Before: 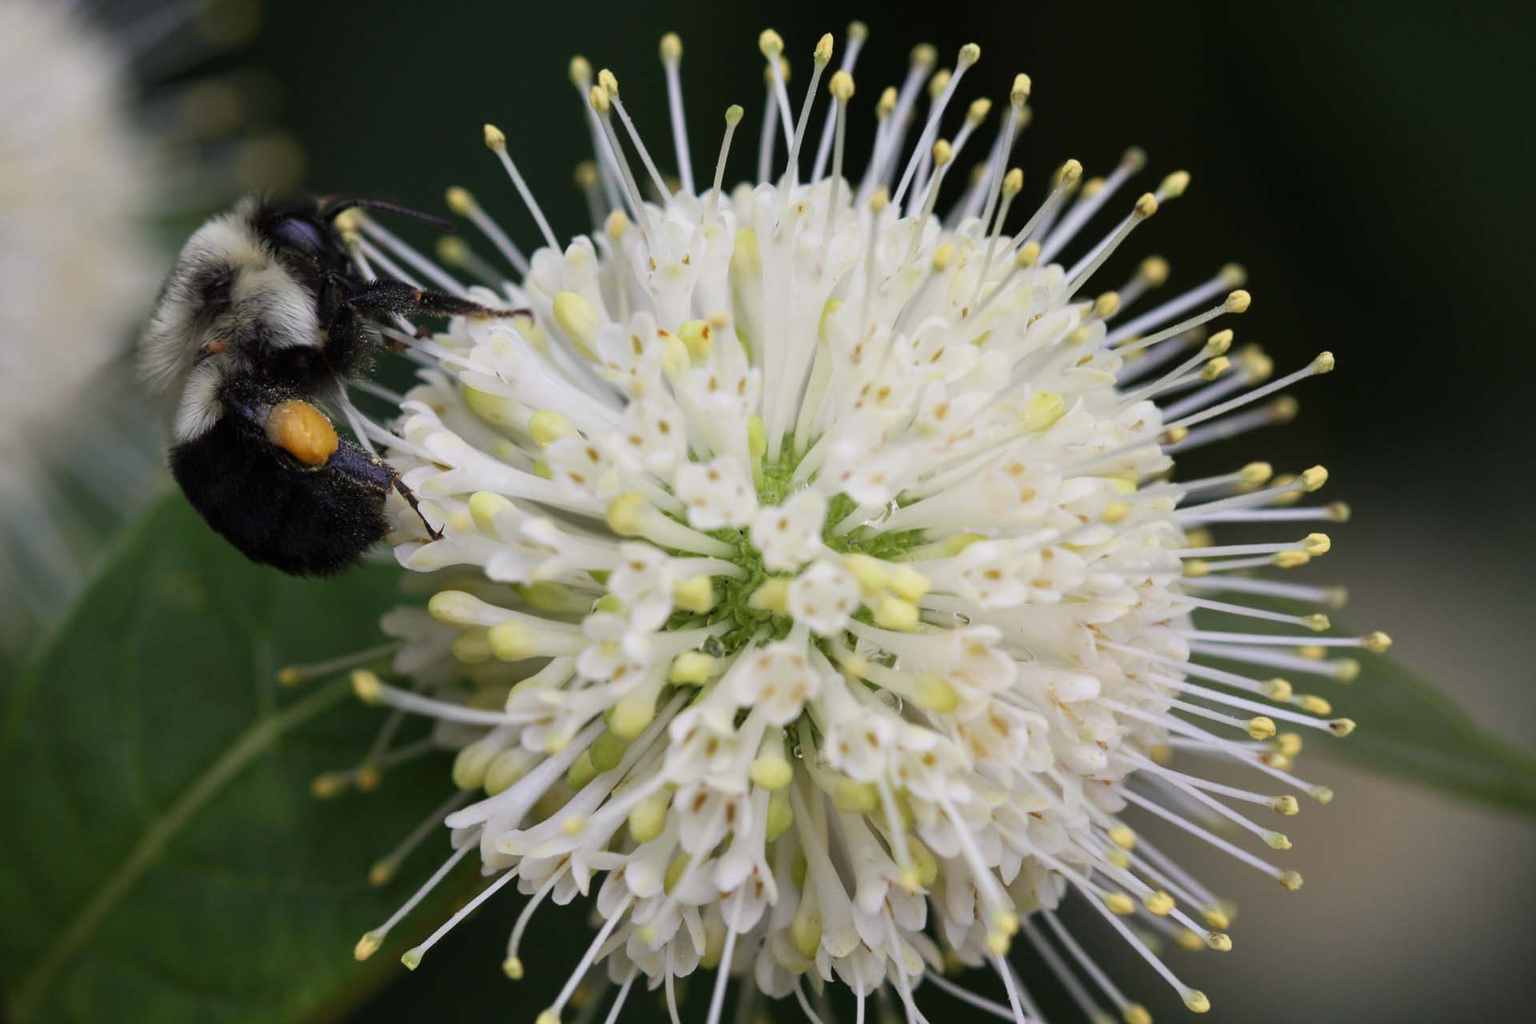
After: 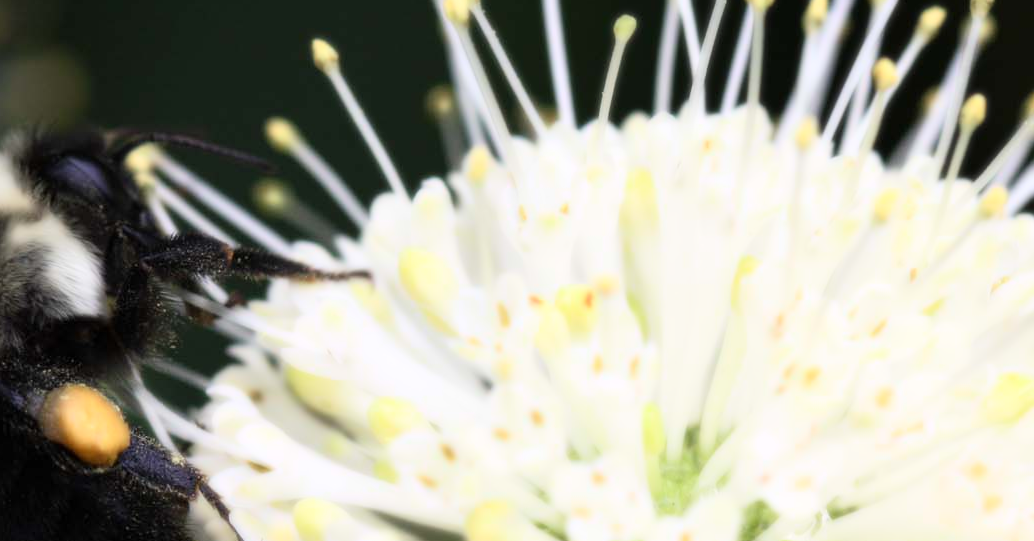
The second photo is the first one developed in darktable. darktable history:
crop: left 15.306%, top 9.065%, right 30.789%, bottom 48.638%
bloom: size 0%, threshold 54.82%, strength 8.31%
